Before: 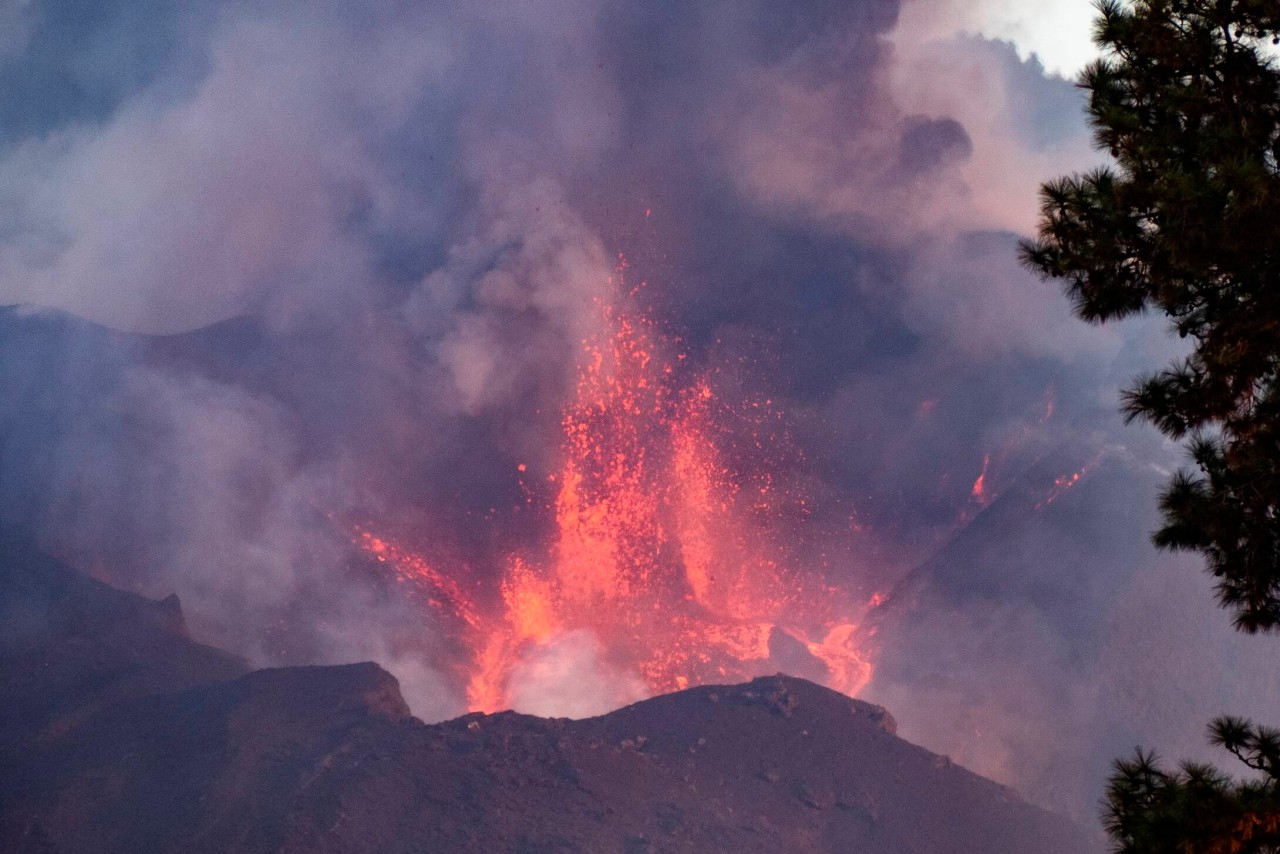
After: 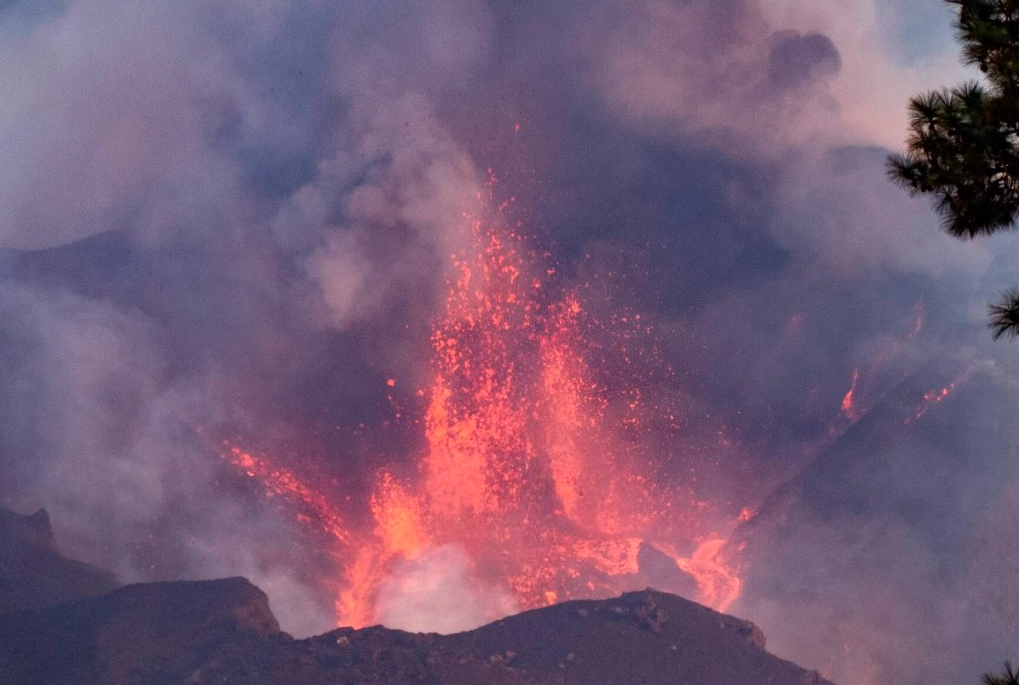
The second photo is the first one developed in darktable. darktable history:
crop and rotate: left 10.285%, top 10.02%, right 10.076%, bottom 9.747%
